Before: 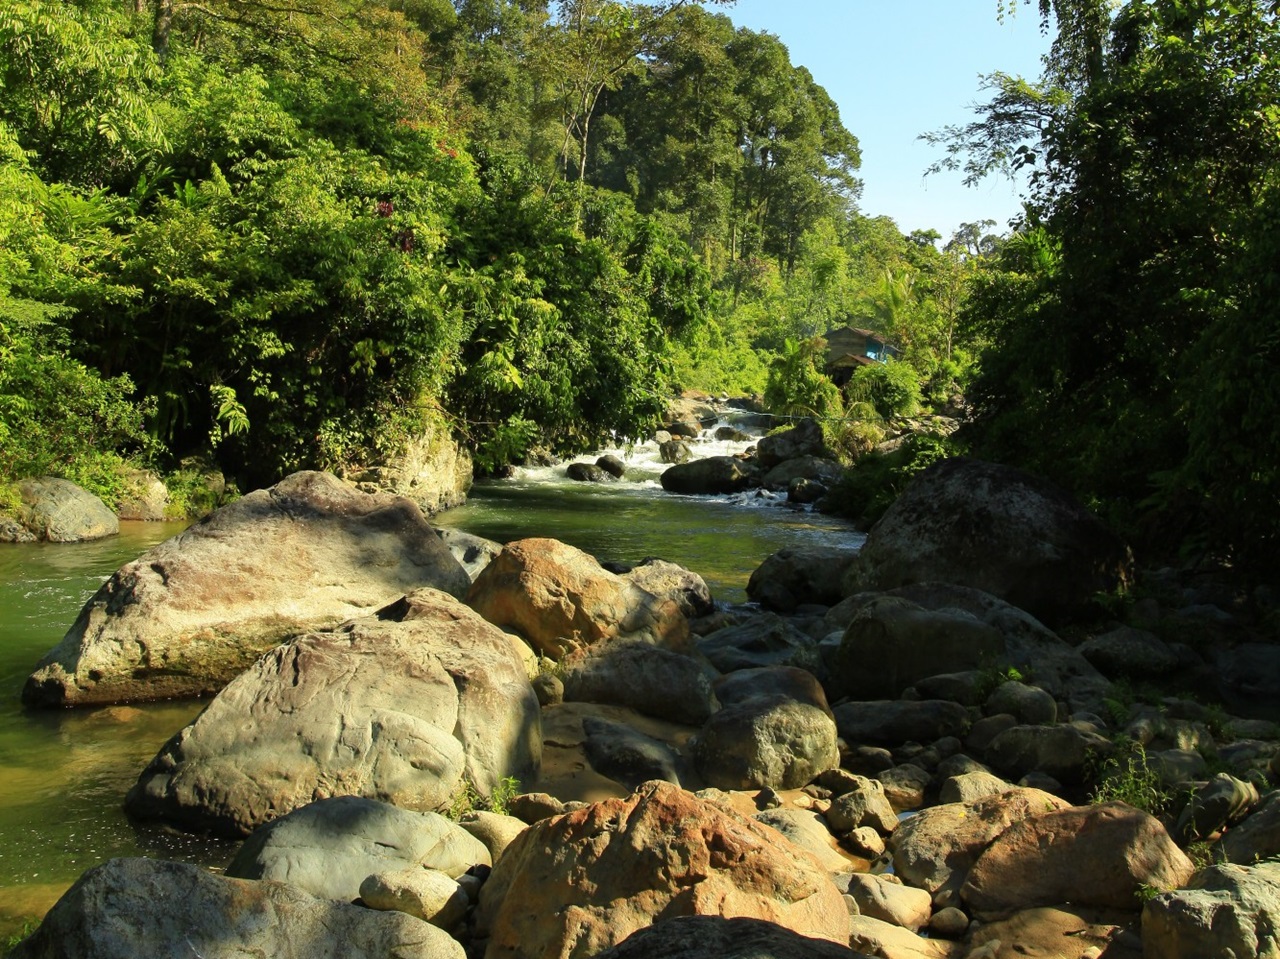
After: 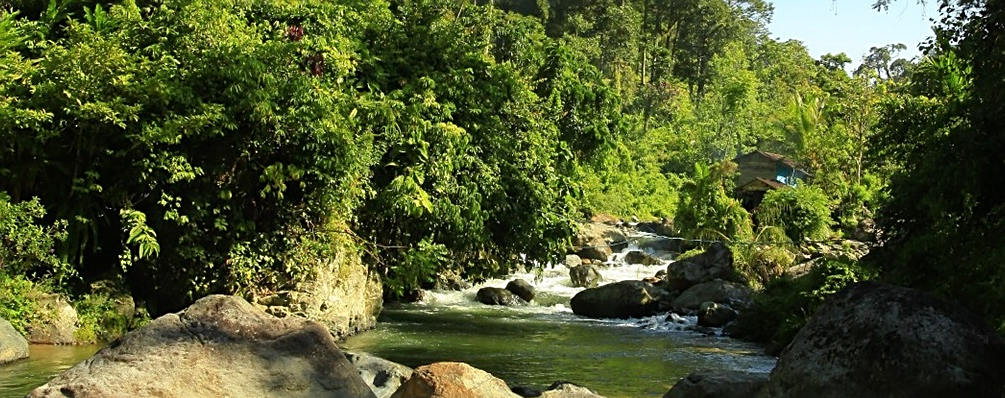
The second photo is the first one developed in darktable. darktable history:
sharpen: on, module defaults
crop: left 7.036%, top 18.398%, right 14.379%, bottom 40.043%
